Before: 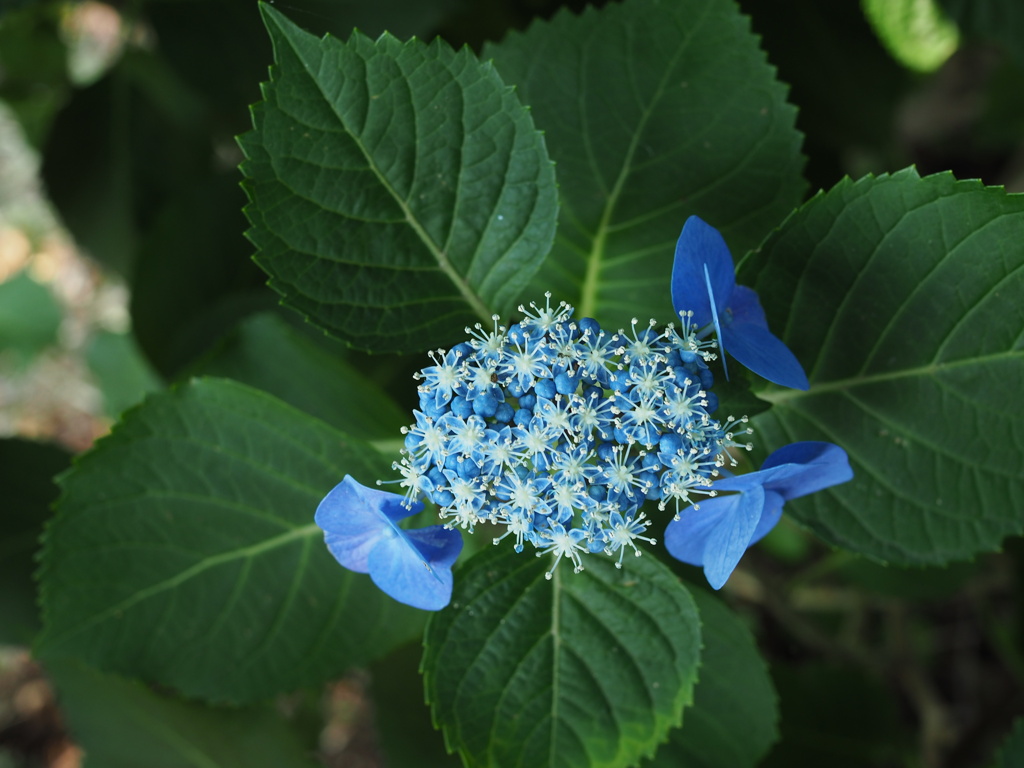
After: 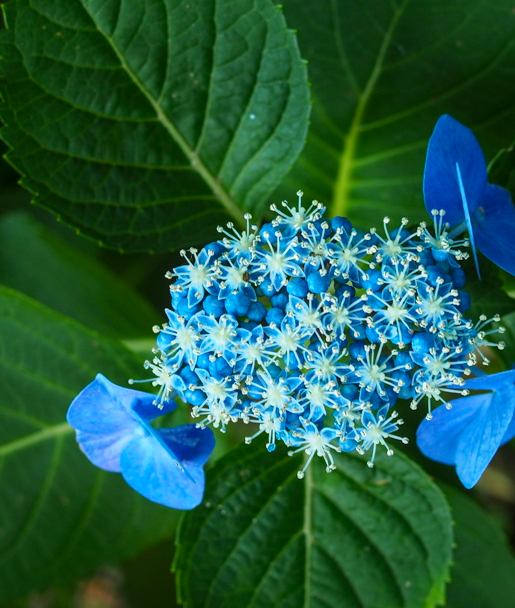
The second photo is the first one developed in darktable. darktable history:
color balance rgb: shadows lift › chroma 0.649%, shadows lift › hue 111.83°, linear chroma grading › shadows -6.417%, linear chroma grading › highlights -7.094%, linear chroma grading › global chroma -10.221%, linear chroma grading › mid-tones -8.164%, perceptual saturation grading › global saturation 31.071%, global vibrance 45.235%
local contrast: on, module defaults
crop and rotate: angle 0.016°, left 24.239%, top 13.182%, right 25.42%, bottom 7.506%
